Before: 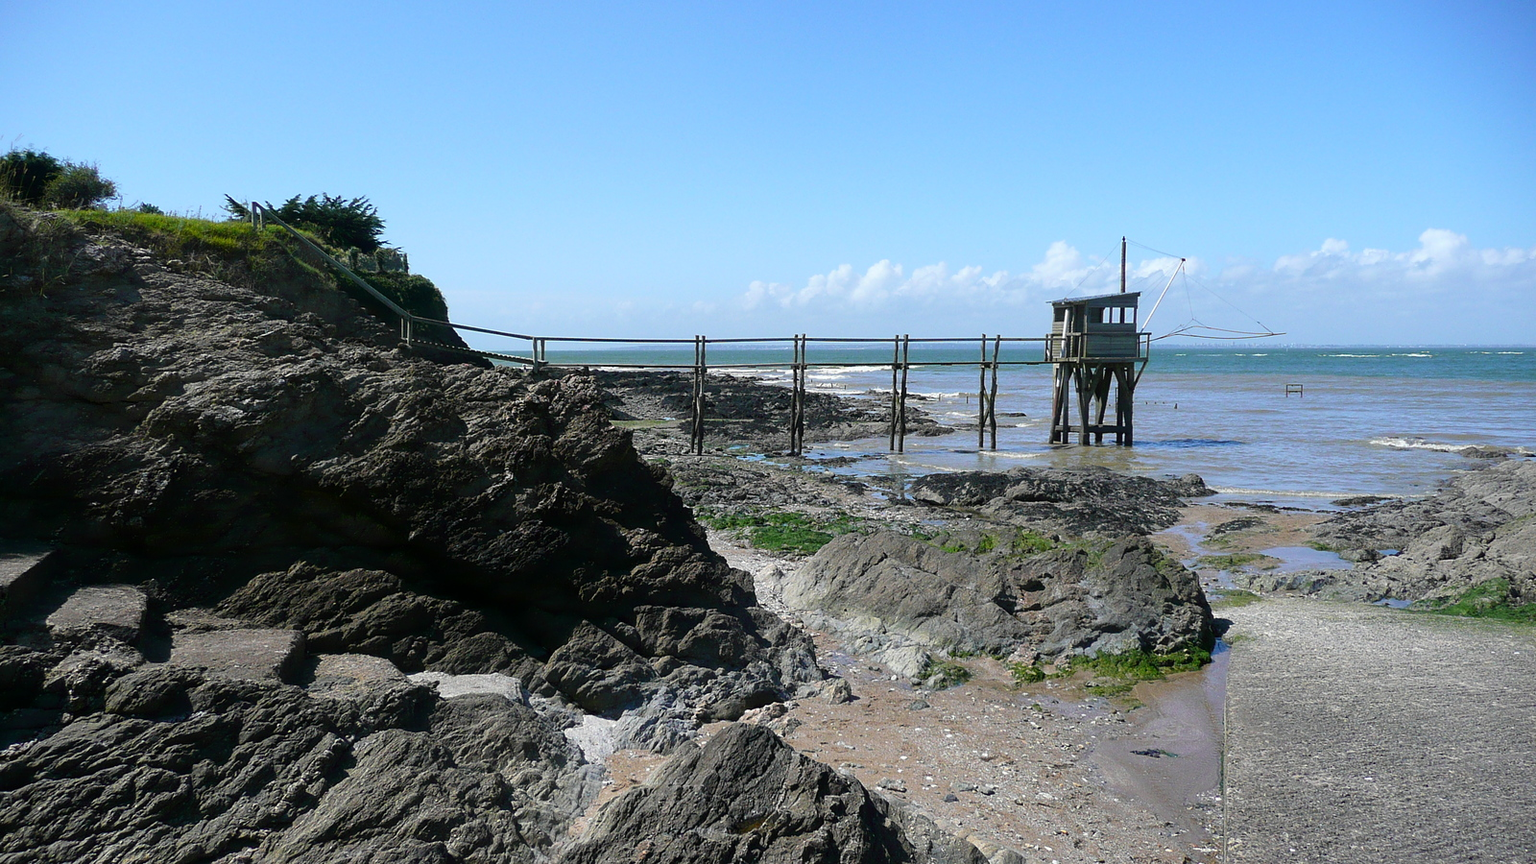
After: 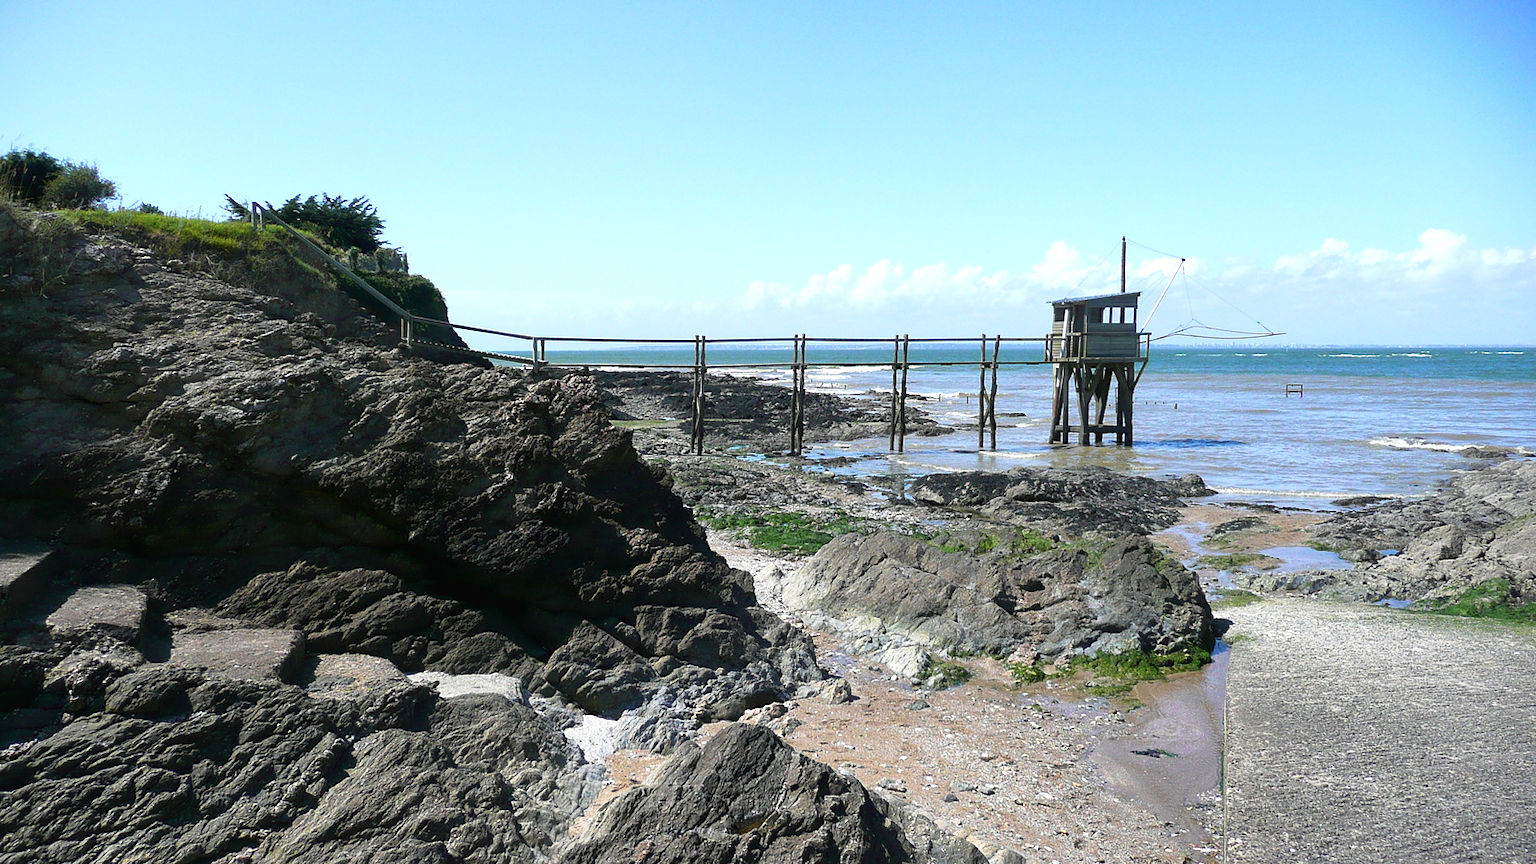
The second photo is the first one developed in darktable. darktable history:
tone curve: curves: ch0 [(0, 0.024) (0.119, 0.146) (0.474, 0.464) (0.718, 0.721) (0.817, 0.839) (1, 0.998)]; ch1 [(0, 0) (0.377, 0.416) (0.439, 0.451) (0.477, 0.477) (0.501, 0.504) (0.538, 0.544) (0.58, 0.602) (0.664, 0.676) (0.783, 0.804) (1, 1)]; ch2 [(0, 0) (0.38, 0.405) (0.463, 0.456) (0.498, 0.497) (0.524, 0.535) (0.578, 0.576) (0.648, 0.665) (1, 1)], preserve colors none
exposure: black level correction 0.001, exposure 0.499 EV, compensate highlight preservation false
local contrast: mode bilateral grid, contrast 21, coarseness 50, detail 119%, midtone range 0.2
